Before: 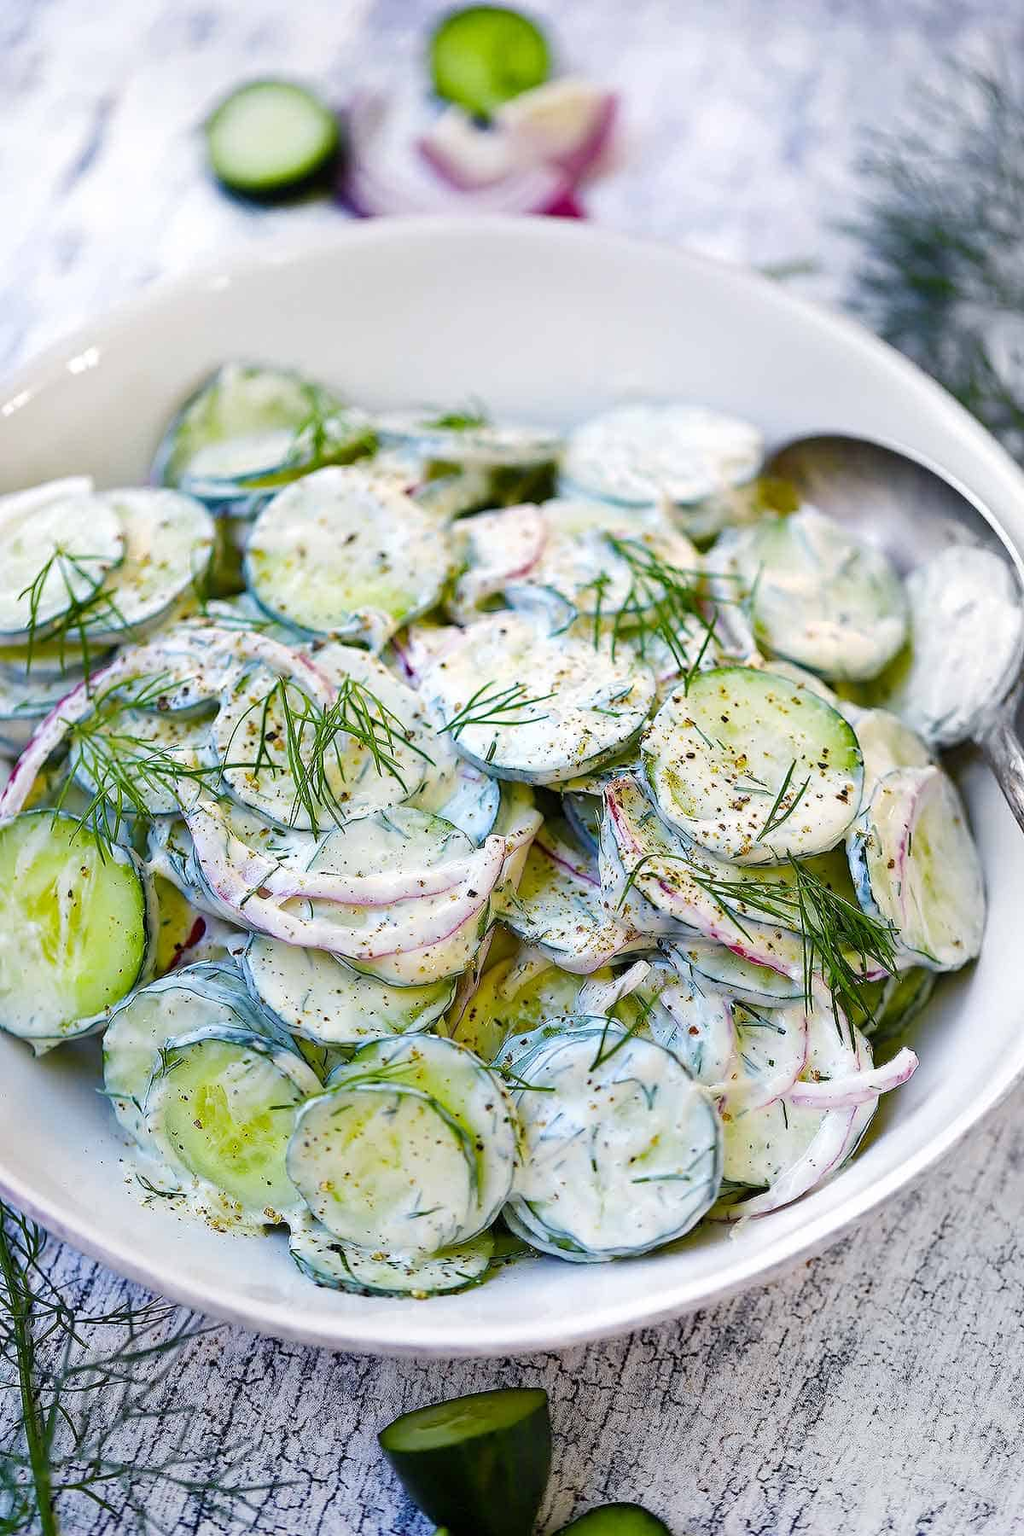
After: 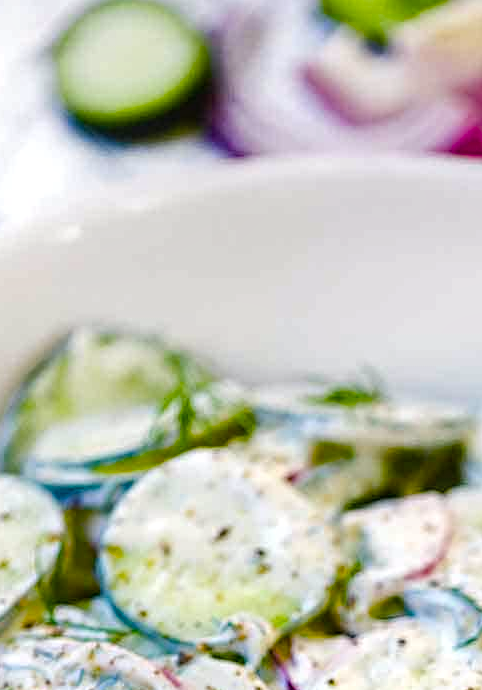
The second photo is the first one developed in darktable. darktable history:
color balance rgb: power › chroma 0.663%, power › hue 60°, highlights gain › chroma 0.1%, highlights gain › hue 332.98°, shadows fall-off 102.391%, perceptual saturation grading › global saturation 26.128%, perceptual saturation grading › highlights -27.618%, perceptual saturation grading › mid-tones 15.577%, perceptual saturation grading › shadows 33.508%, mask middle-gray fulcrum 23.016%
local contrast: on, module defaults
crop: left 15.716%, top 5.456%, right 44.056%, bottom 56.187%
